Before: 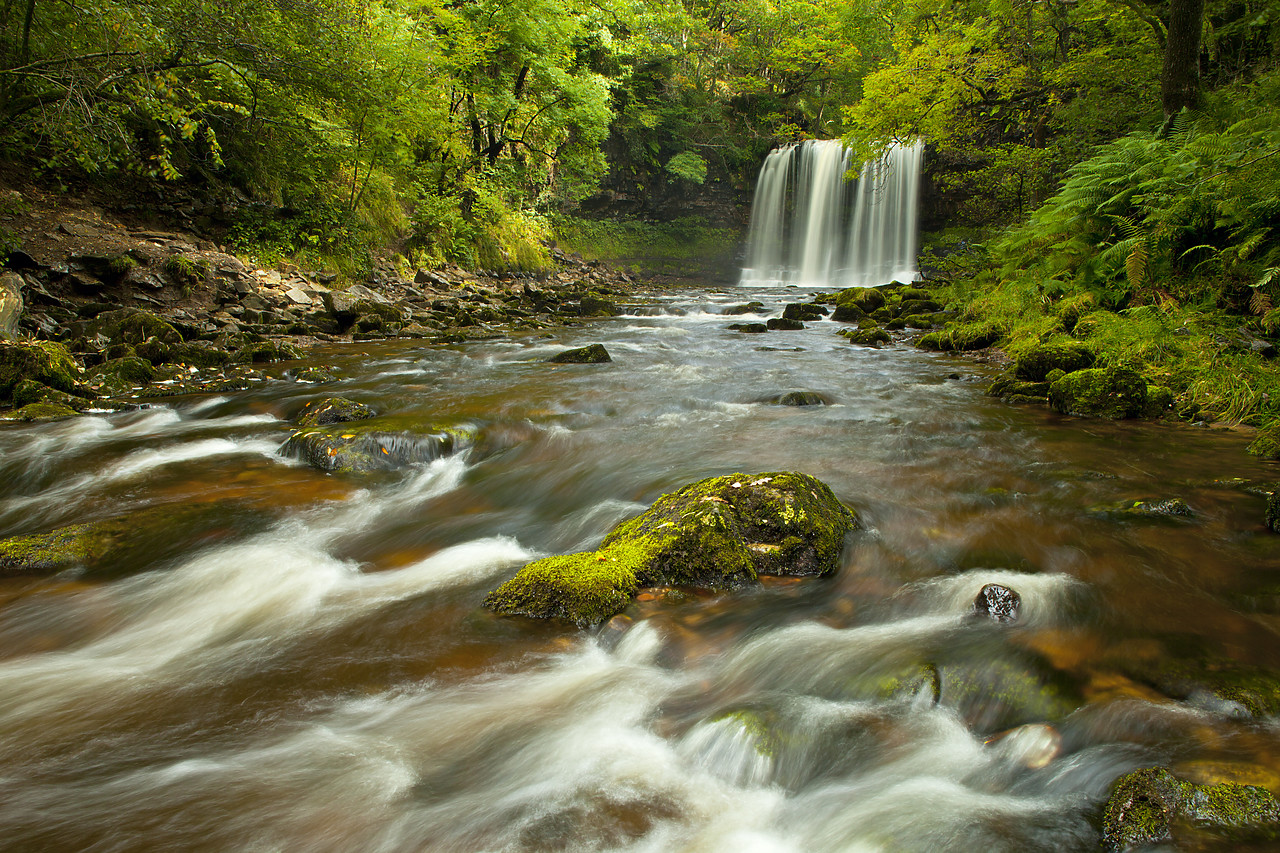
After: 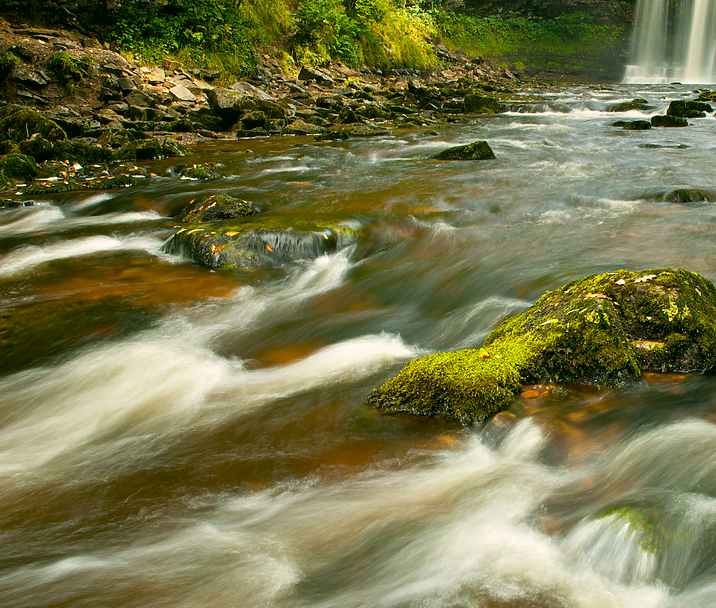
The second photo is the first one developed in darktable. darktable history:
crop: left 9.112%, top 23.885%, right 34.942%, bottom 4.804%
color correction: highlights a* 4.24, highlights b* 4.94, shadows a* -7.91, shadows b* 4.69
